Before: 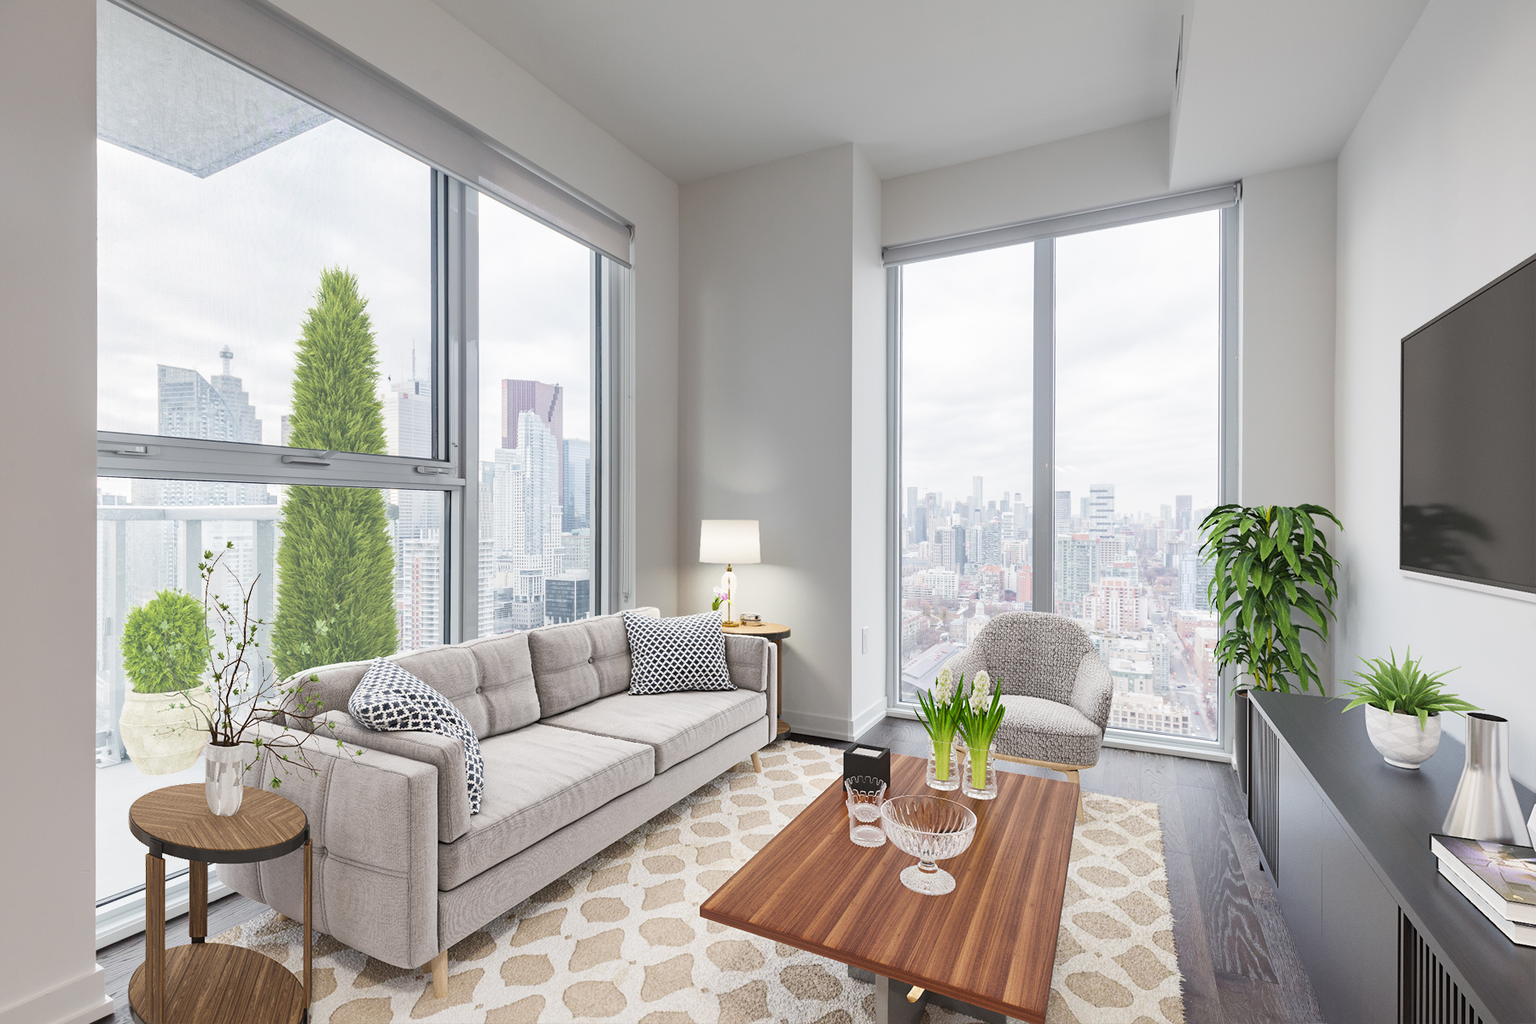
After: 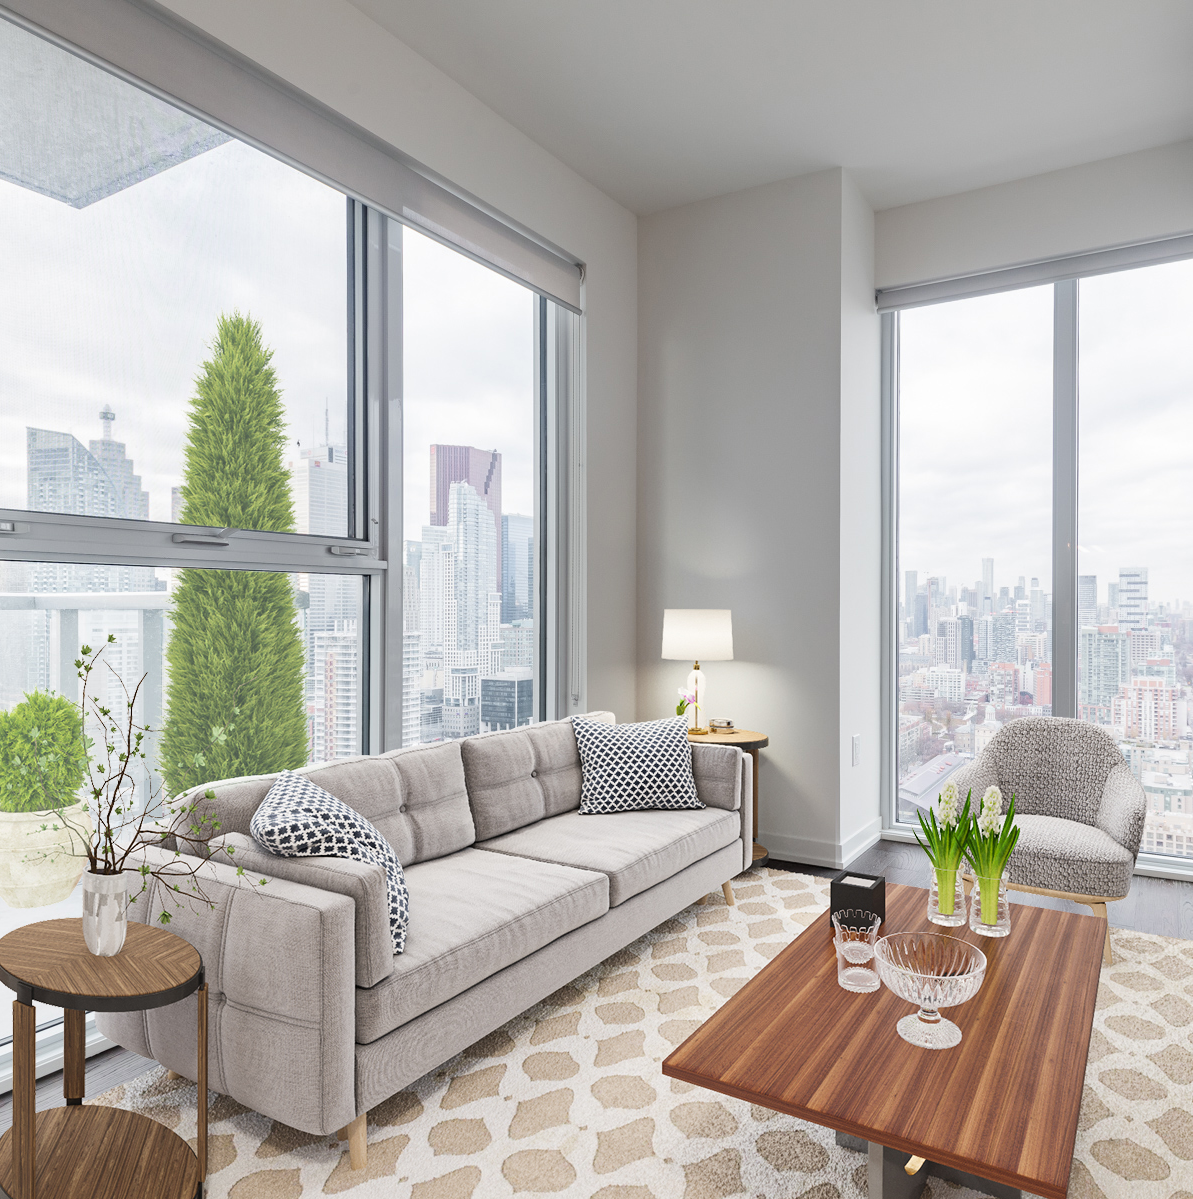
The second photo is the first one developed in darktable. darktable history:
crop and rotate: left 8.808%, right 24.895%
